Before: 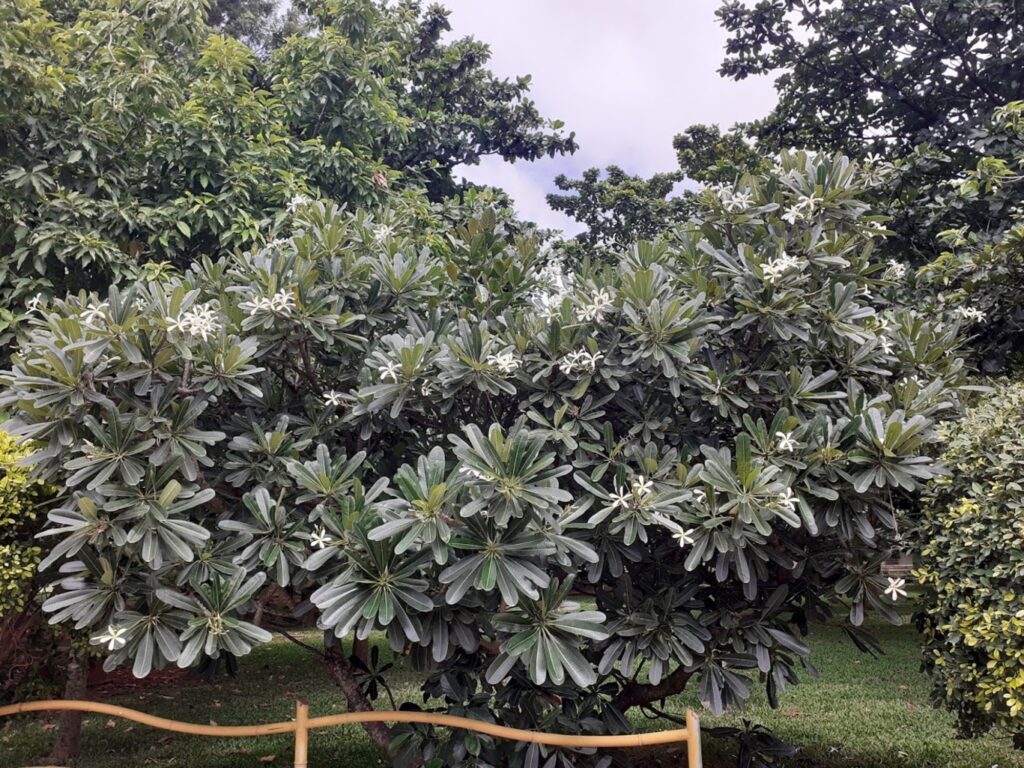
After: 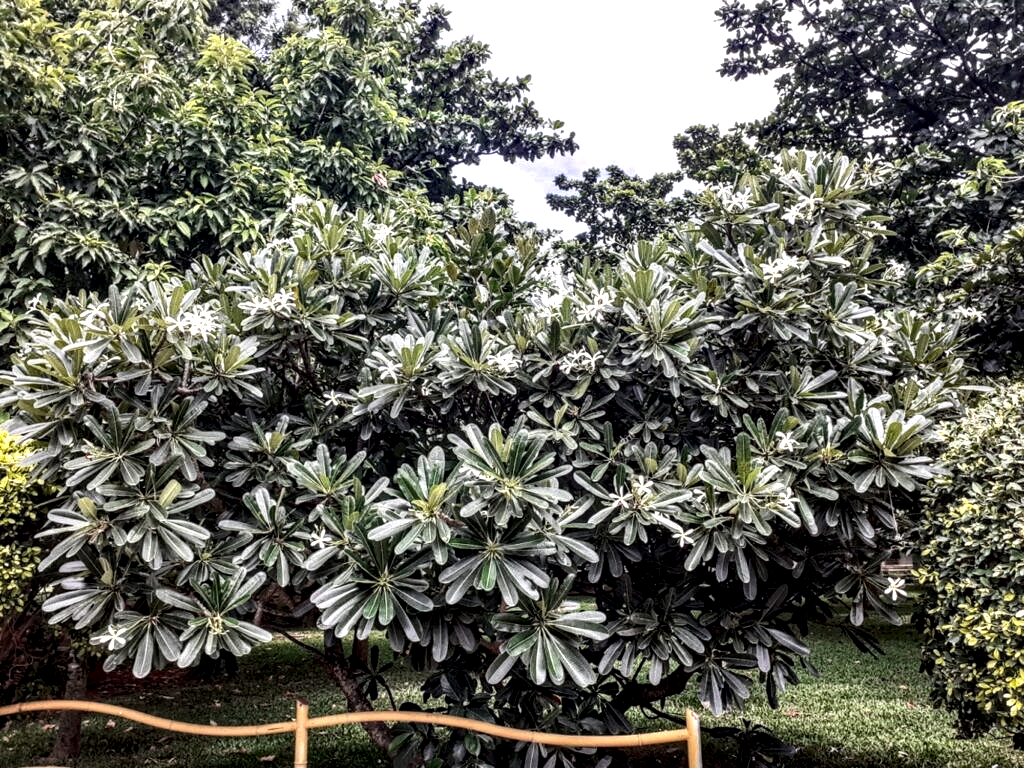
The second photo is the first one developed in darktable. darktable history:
tone equalizer: -8 EV -0.75 EV, -7 EV -0.7 EV, -6 EV -0.6 EV, -5 EV -0.4 EV, -3 EV 0.4 EV, -2 EV 0.6 EV, -1 EV 0.7 EV, +0 EV 0.75 EV, edges refinement/feathering 500, mask exposure compensation -1.57 EV, preserve details no
haze removal: compatibility mode true, adaptive false
levels: levels [0, 0.492, 0.984]
local contrast: highlights 12%, shadows 38%, detail 183%, midtone range 0.471
